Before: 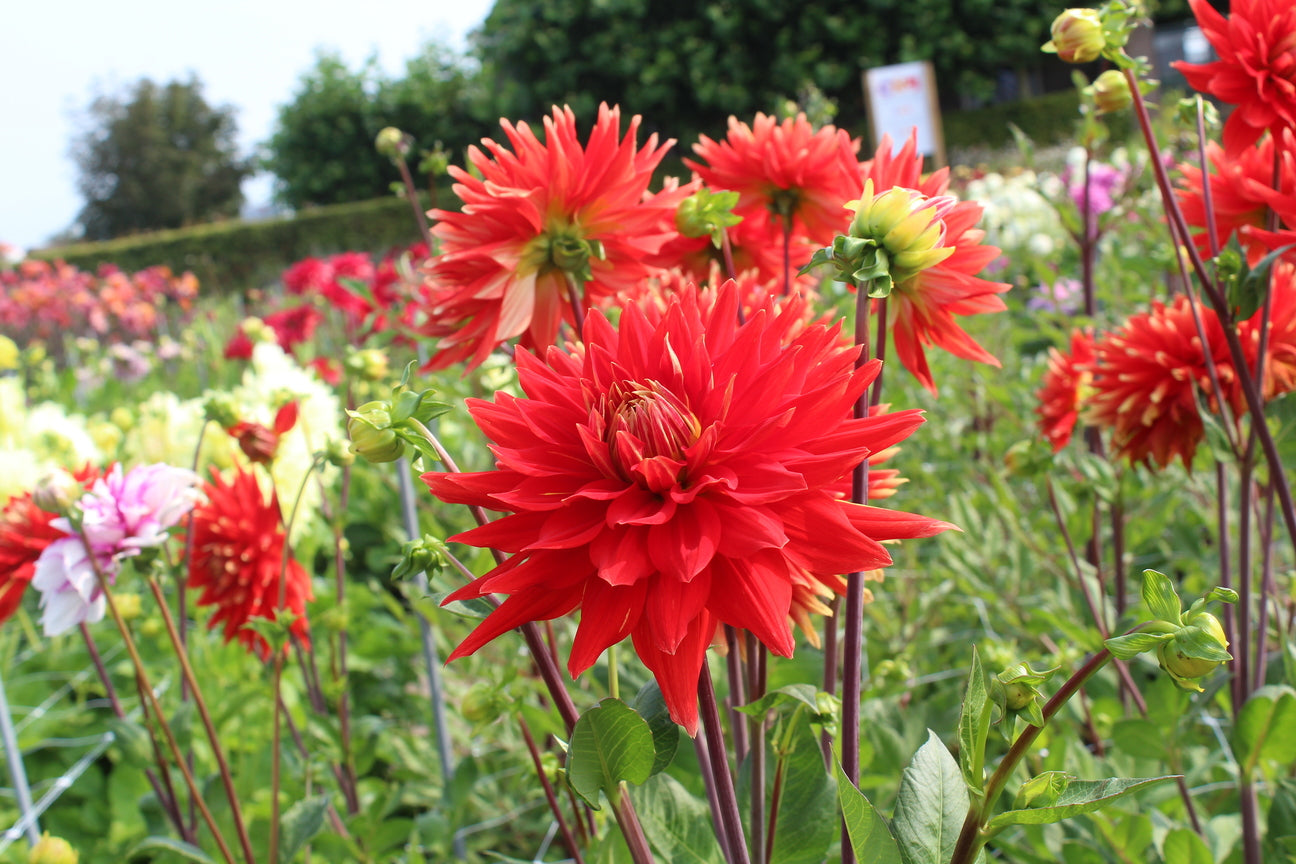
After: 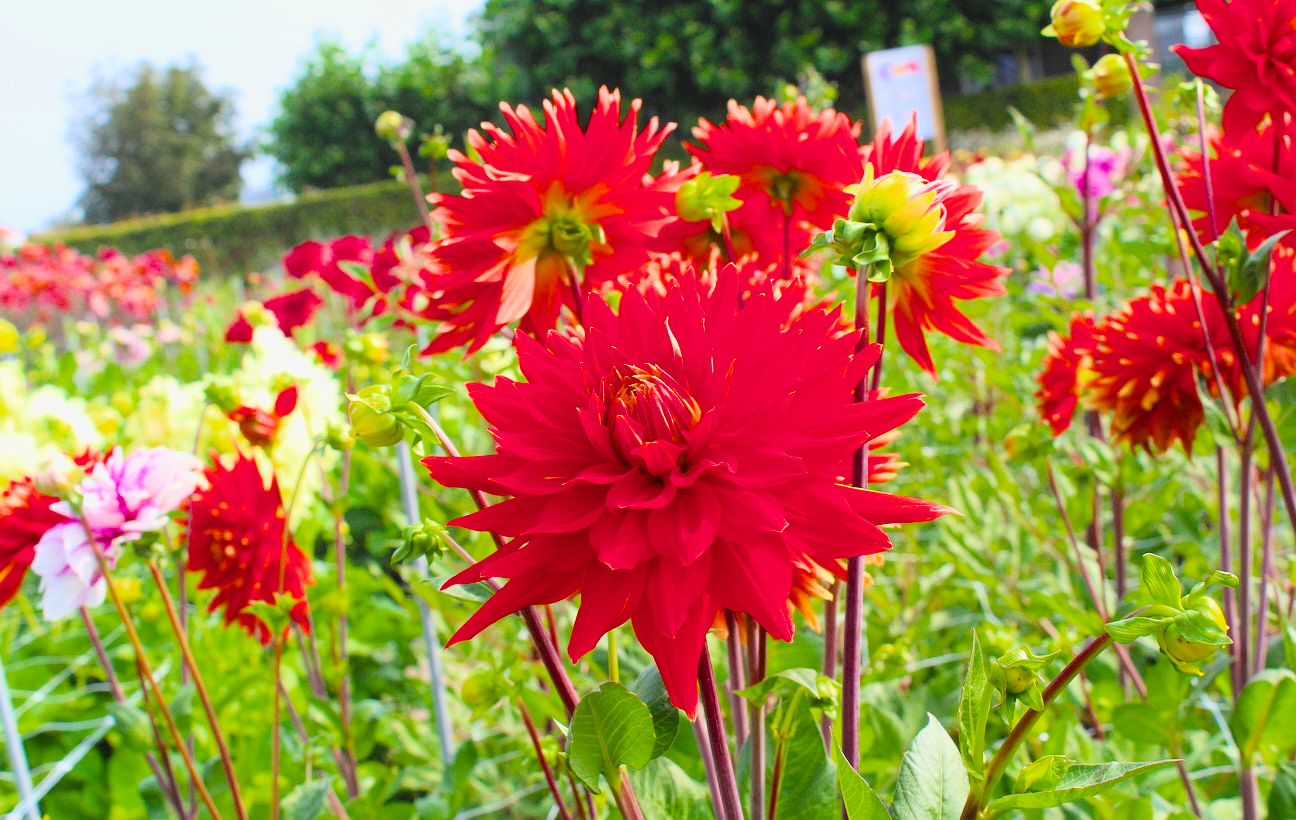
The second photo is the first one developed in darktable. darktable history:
color balance rgb: global offset › luminance 0.747%, perceptual saturation grading › global saturation 25.877%, saturation formula JzAzBz (2021)
filmic rgb: black relative exposure -7.65 EV, white relative exposure 4.56 EV, hardness 3.61, color science v6 (2022)
exposure: black level correction 0, exposure 1.183 EV, compensate exposure bias true, compensate highlight preservation false
crop and rotate: top 1.915%, bottom 3.17%
